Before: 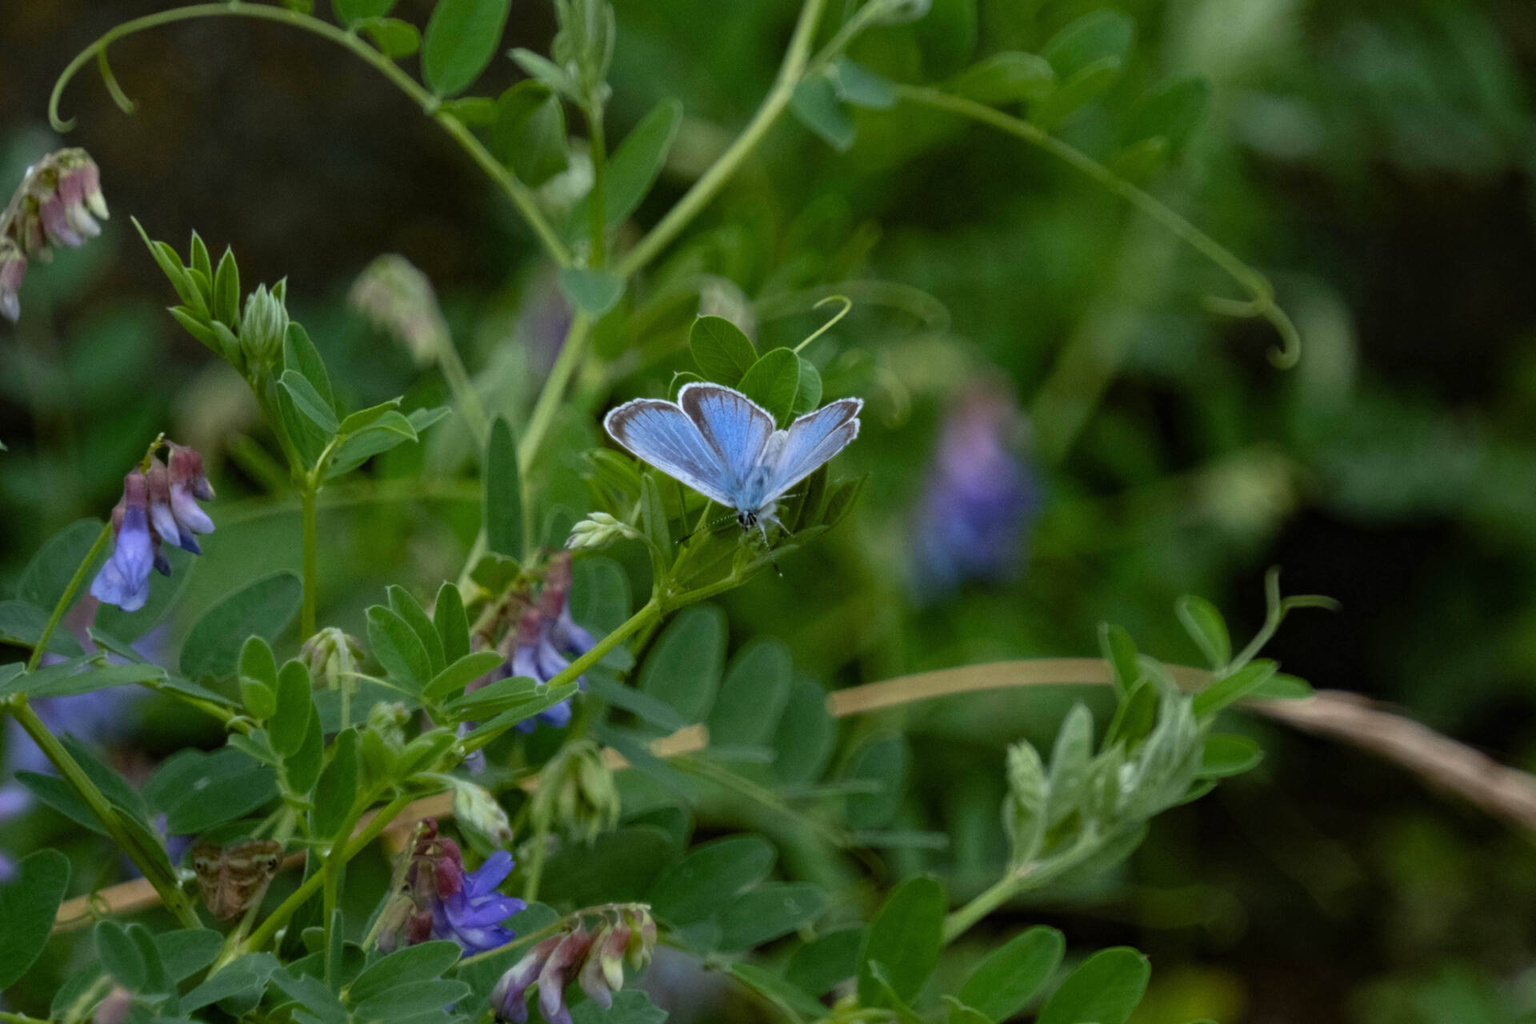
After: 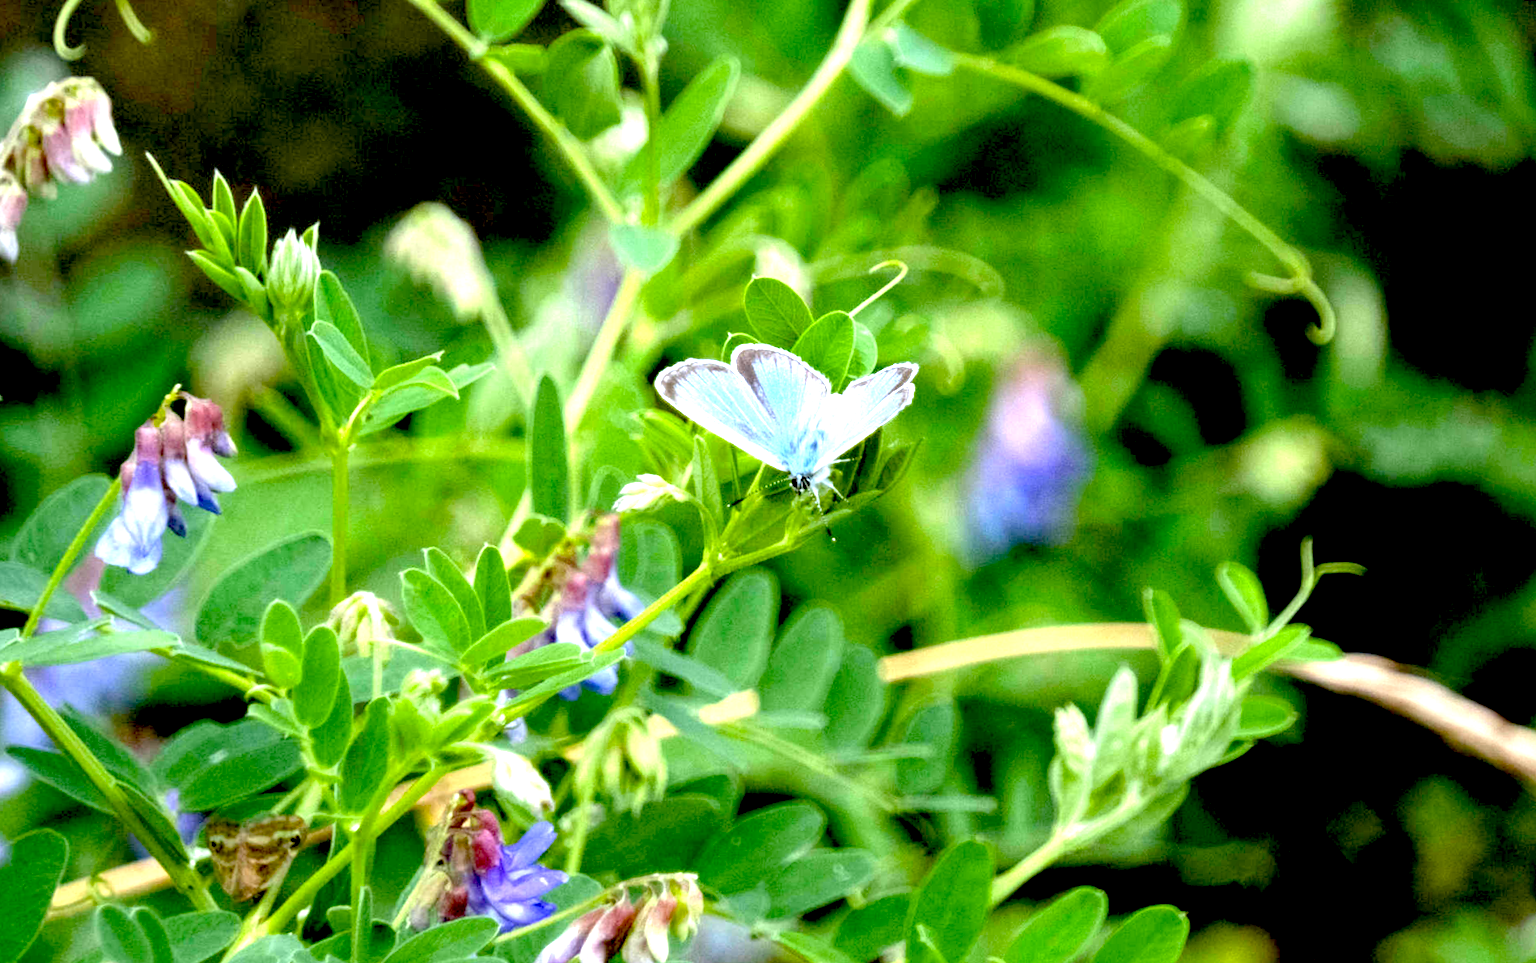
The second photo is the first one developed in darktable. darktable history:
exposure: black level correction 0.012, exposure 0.7 EV, compensate exposure bias true, compensate highlight preservation false
rotate and perspective: rotation 0.679°, lens shift (horizontal) 0.136, crop left 0.009, crop right 0.991, crop top 0.078, crop bottom 0.95
